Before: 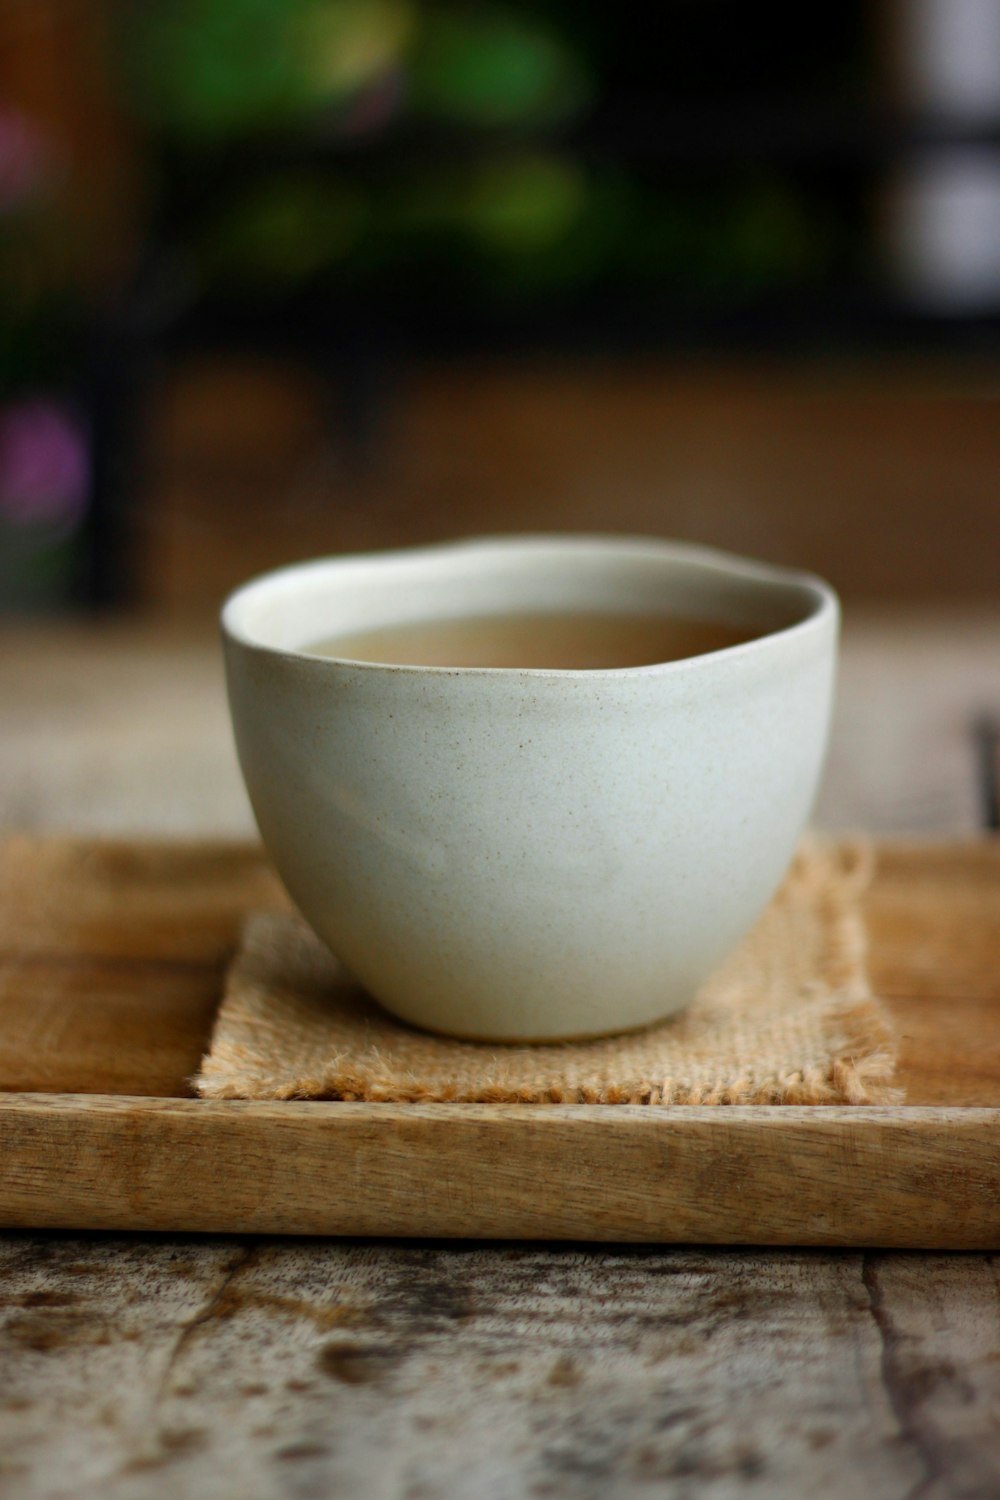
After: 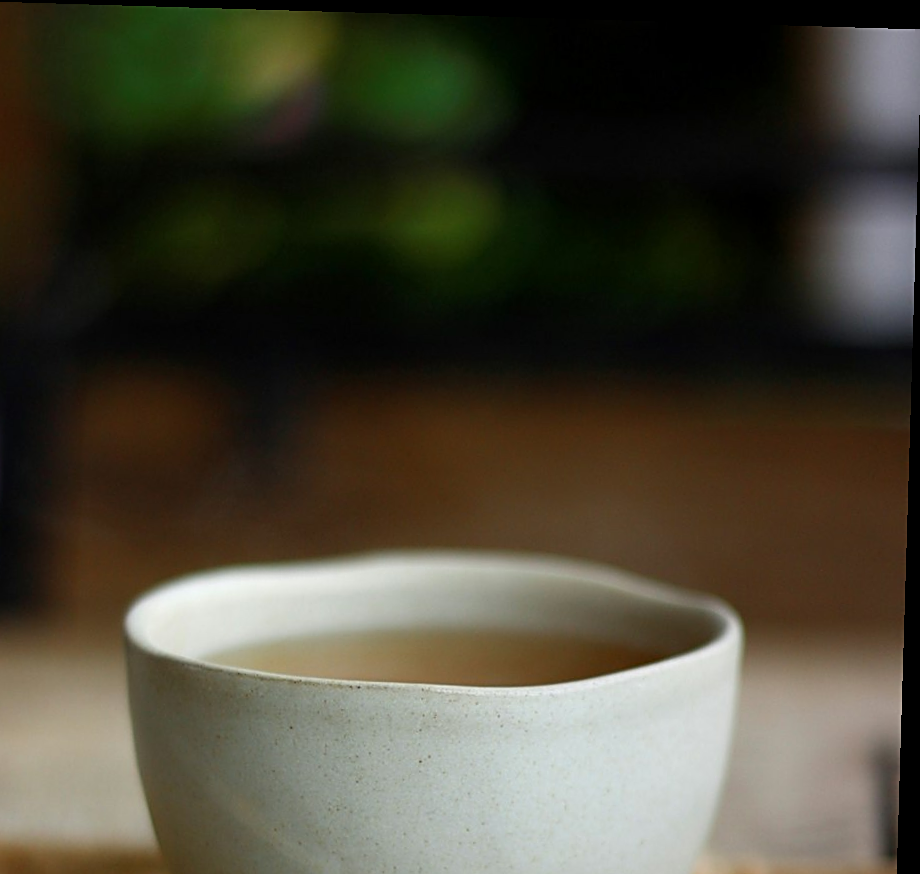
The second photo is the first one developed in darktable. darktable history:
rotate and perspective: rotation 1.72°, automatic cropping off
crop and rotate: left 11.812%, bottom 42.776%
sharpen: on, module defaults
